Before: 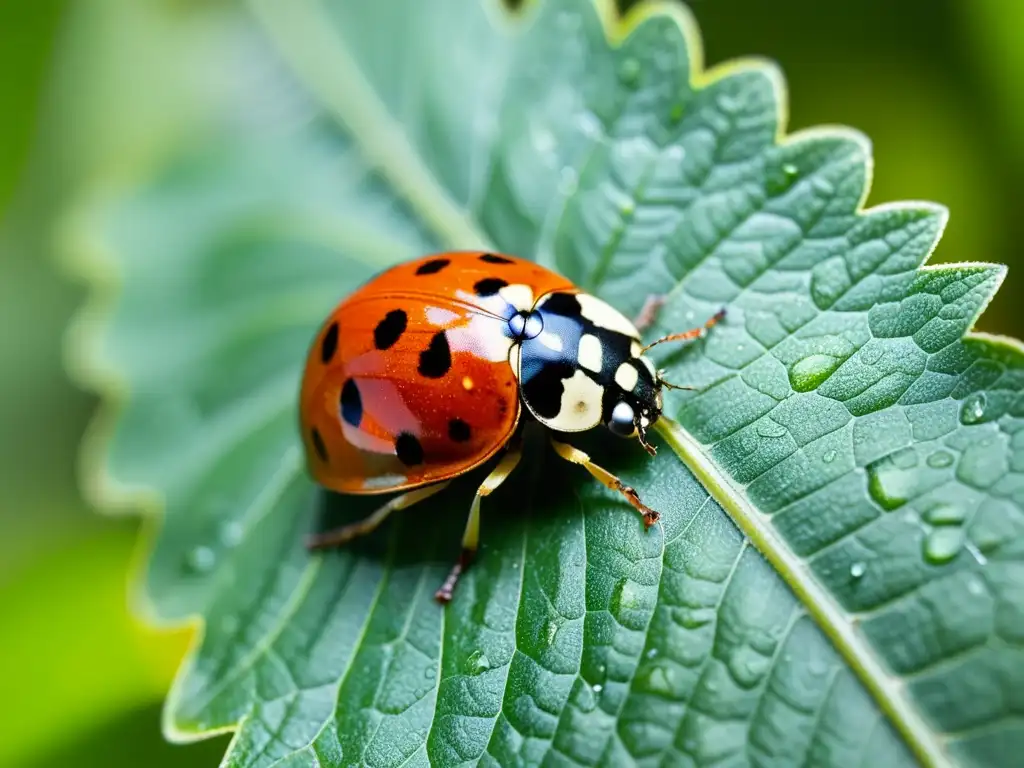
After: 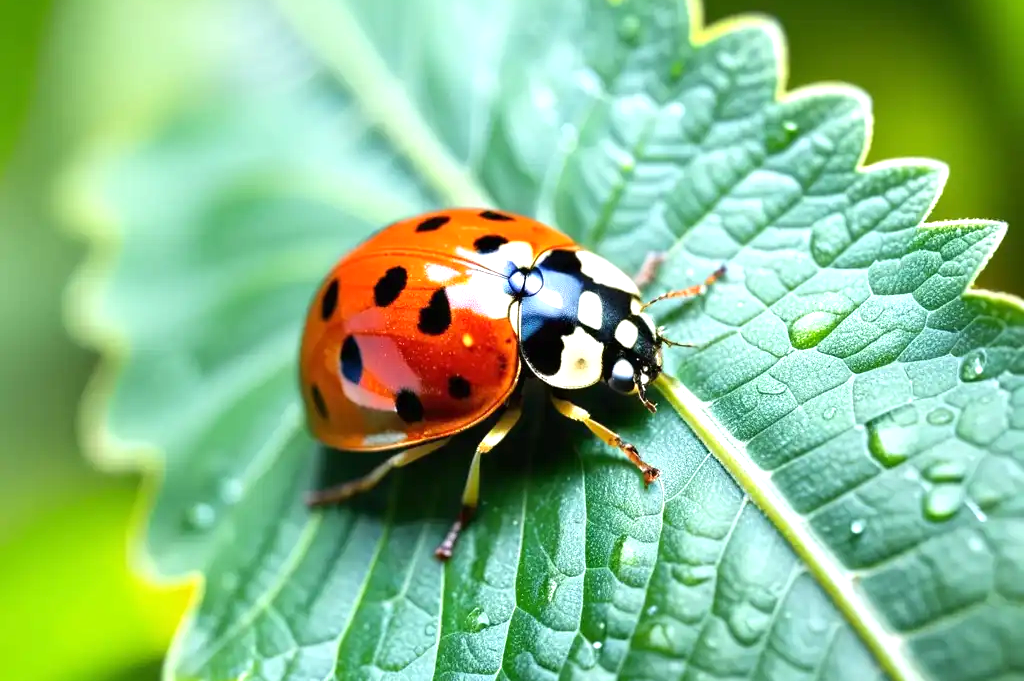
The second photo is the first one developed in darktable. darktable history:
exposure: black level correction 0, exposure 0.7 EV, compensate exposure bias true, compensate highlight preservation false
crop and rotate: top 5.609%, bottom 5.609%
